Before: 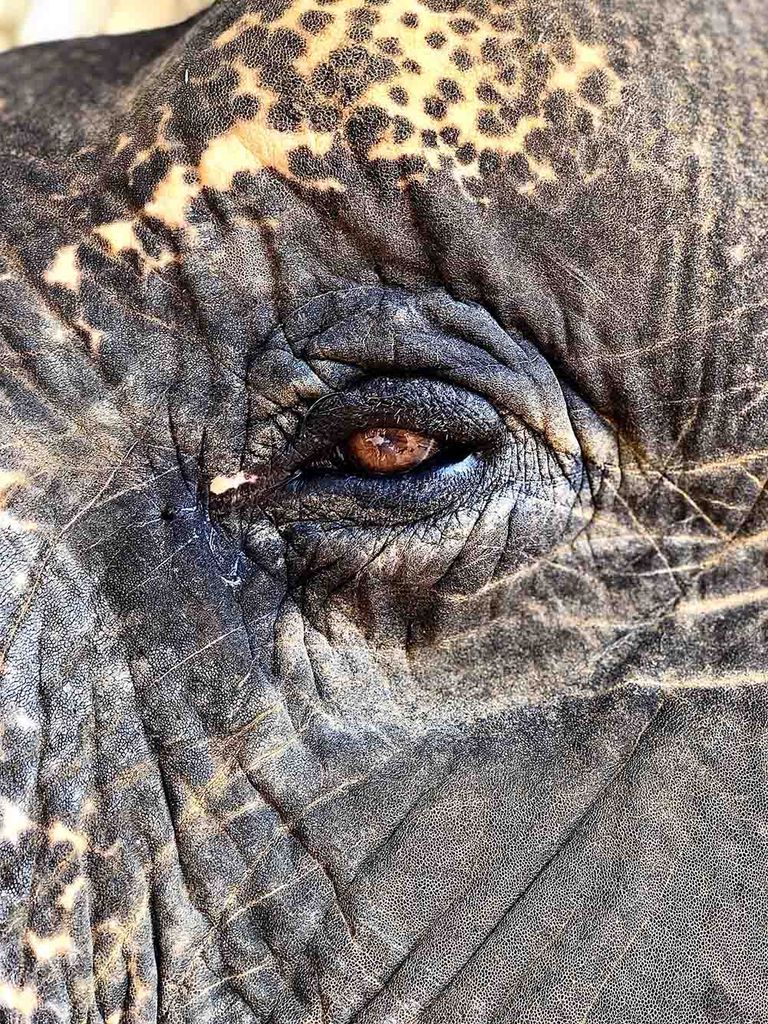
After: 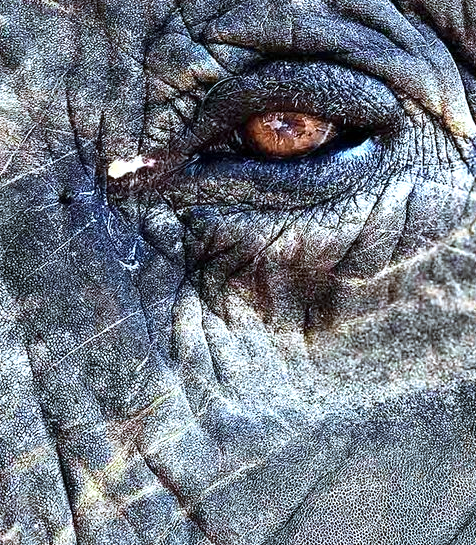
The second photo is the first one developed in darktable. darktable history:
crop: left 13.294%, top 30.95%, right 24.679%, bottom 15.762%
exposure: exposure 0.371 EV, compensate exposure bias true, compensate highlight preservation false
color calibration: illuminant F (fluorescent), F source F9 (Cool White Deluxe 4150 K) – high CRI, x 0.374, y 0.373, temperature 4152.73 K
velvia: strength 15.53%
